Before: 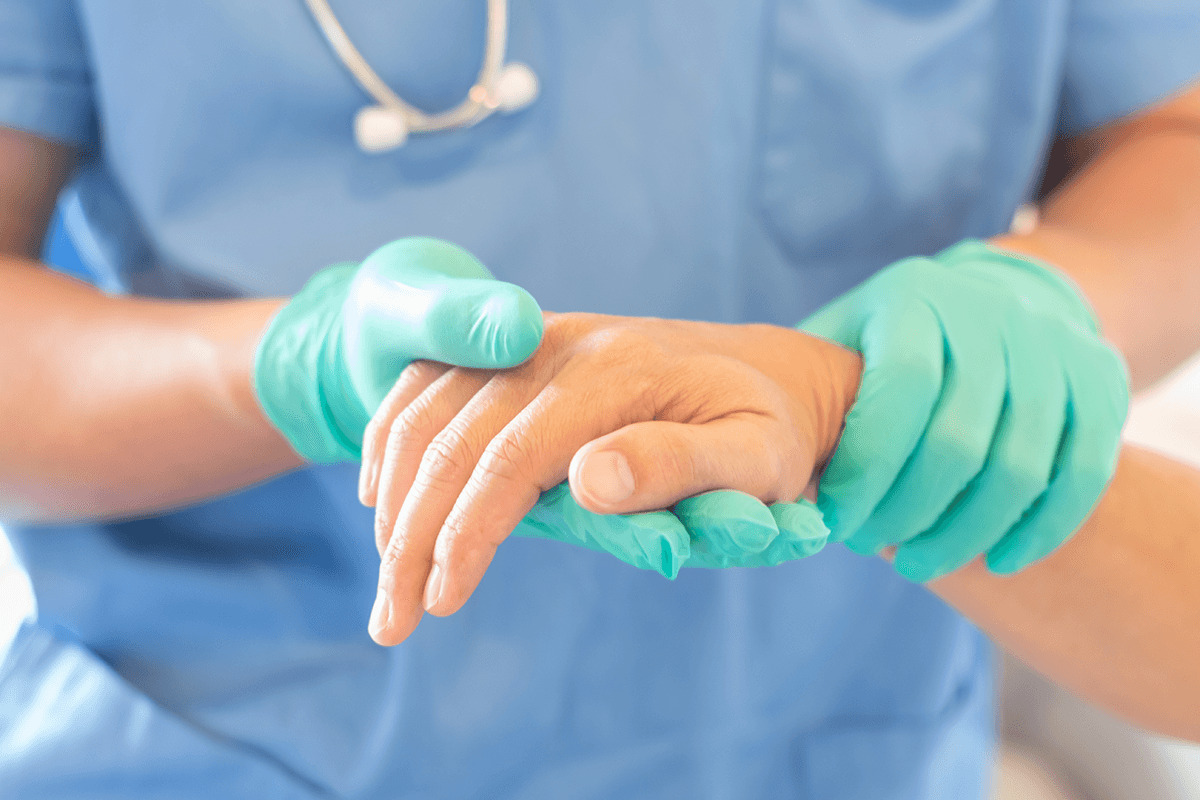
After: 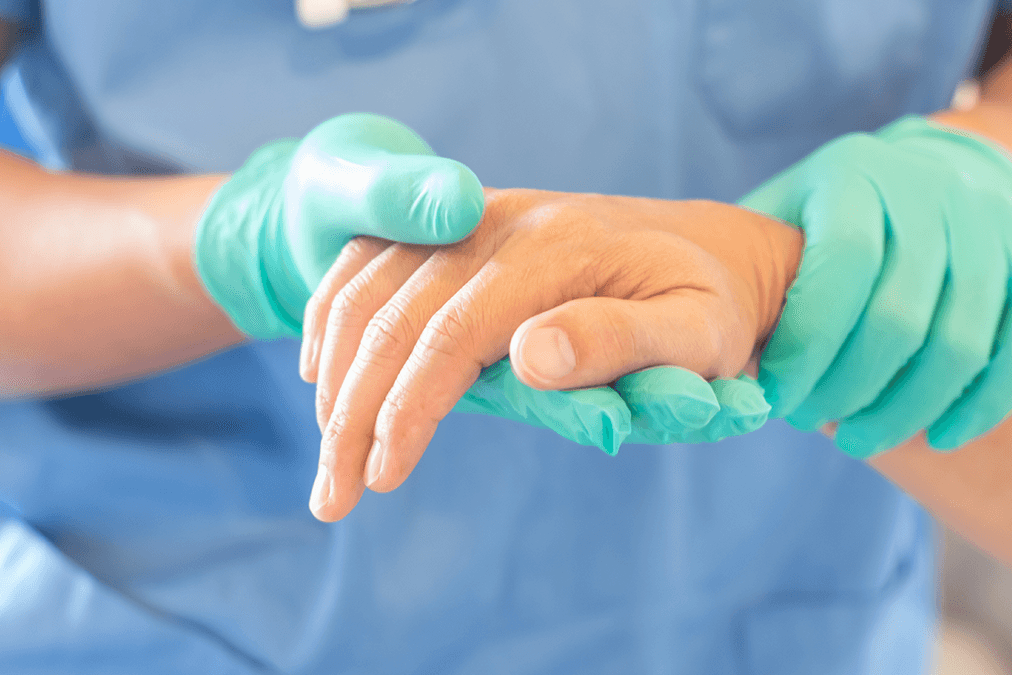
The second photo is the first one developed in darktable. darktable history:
crop and rotate: left 4.99%, top 15.52%, right 10.643%
